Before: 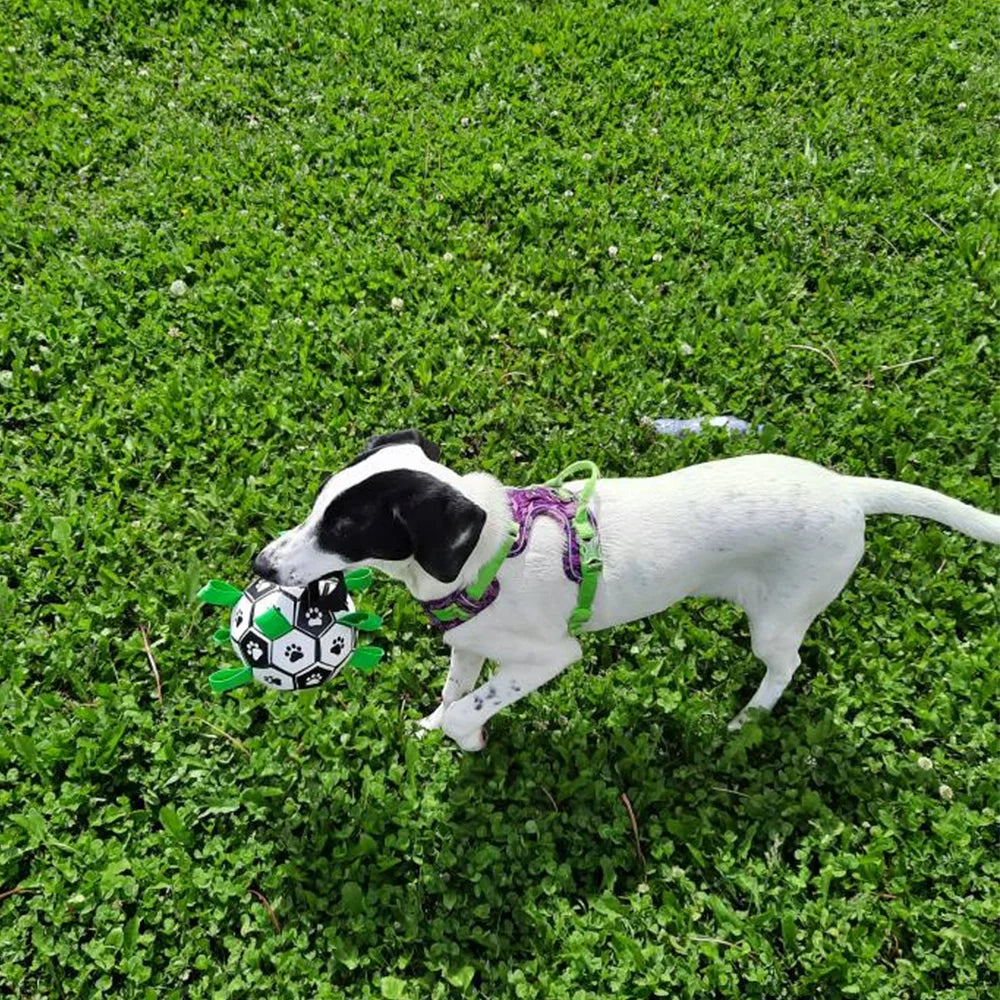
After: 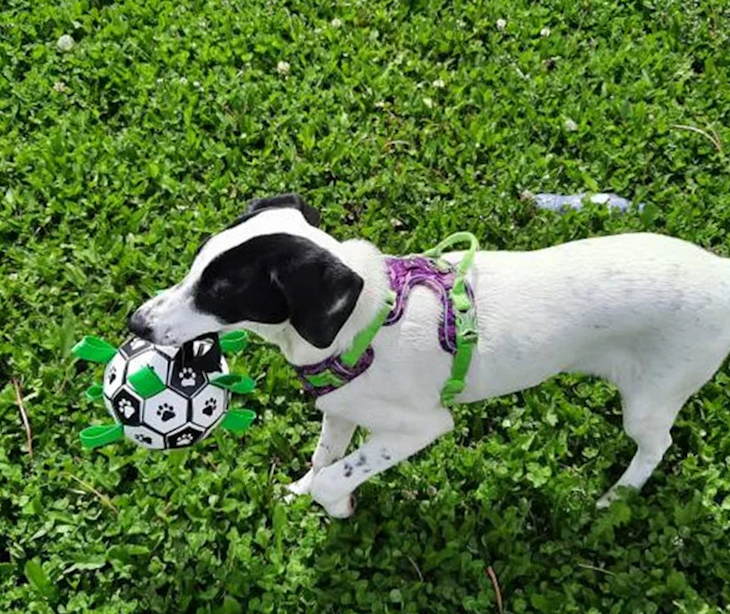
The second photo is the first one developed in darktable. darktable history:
rotate and perspective: rotation -1°, crop left 0.011, crop right 0.989, crop top 0.025, crop bottom 0.975
crop and rotate: angle -3.37°, left 9.79%, top 20.73%, right 12.42%, bottom 11.82%
